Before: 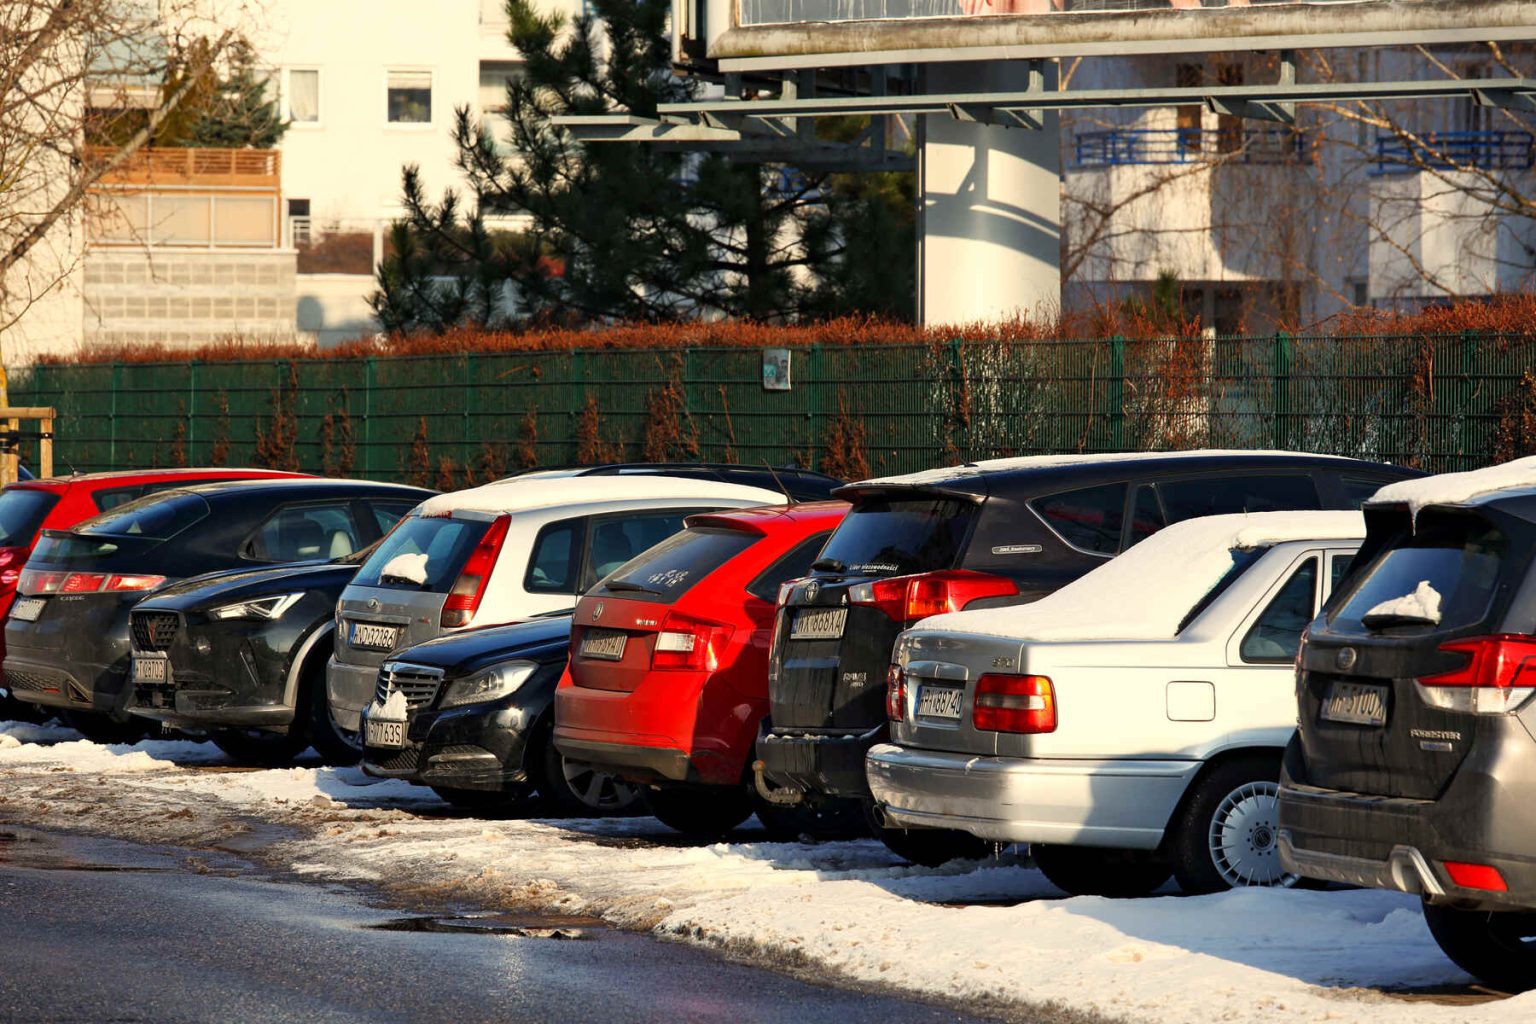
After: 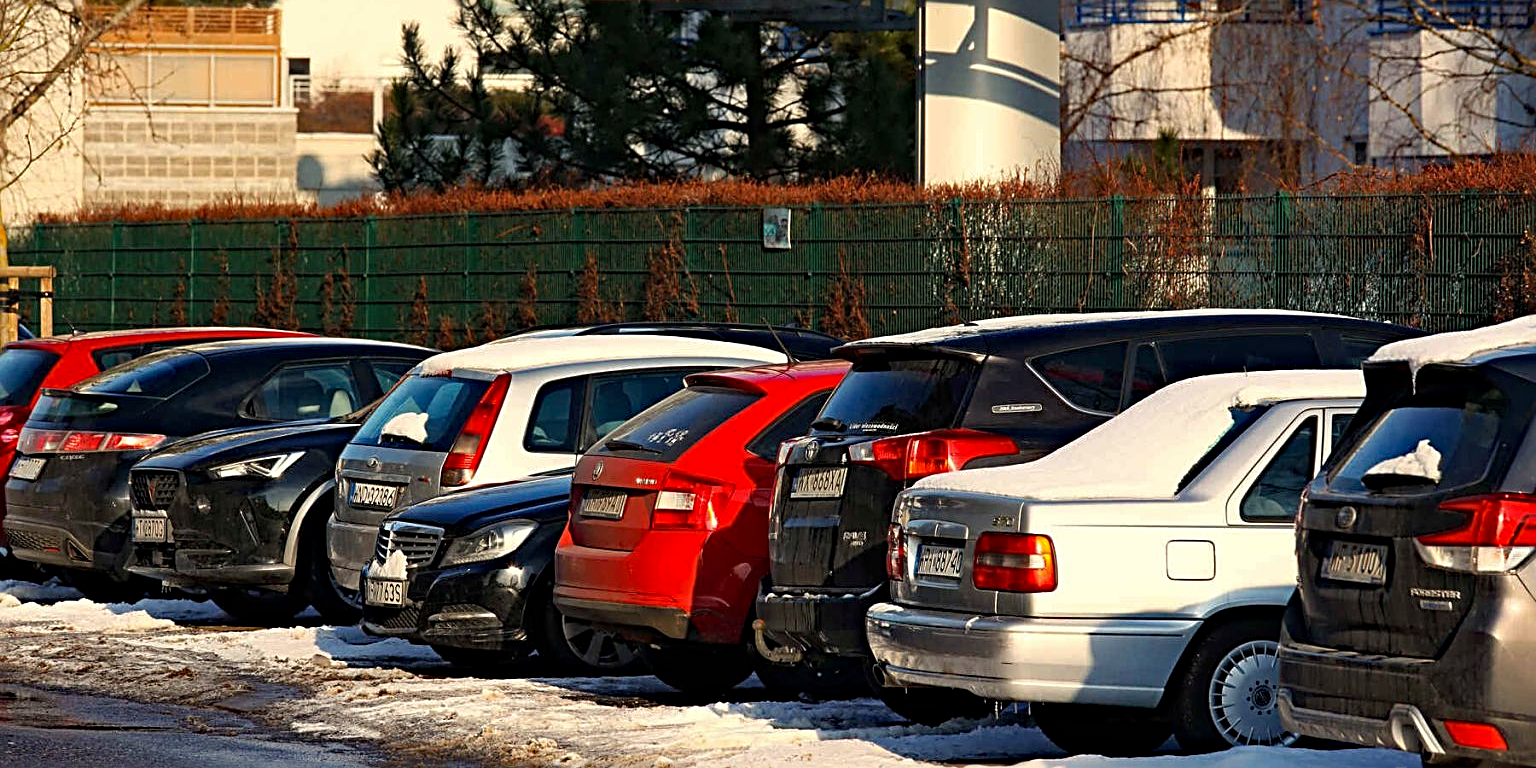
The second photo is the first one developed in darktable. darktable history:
haze removal: strength 0.42, compatibility mode true, adaptive false
sharpen: radius 2.584, amount 0.688
crop: top 13.819%, bottom 11.169%
